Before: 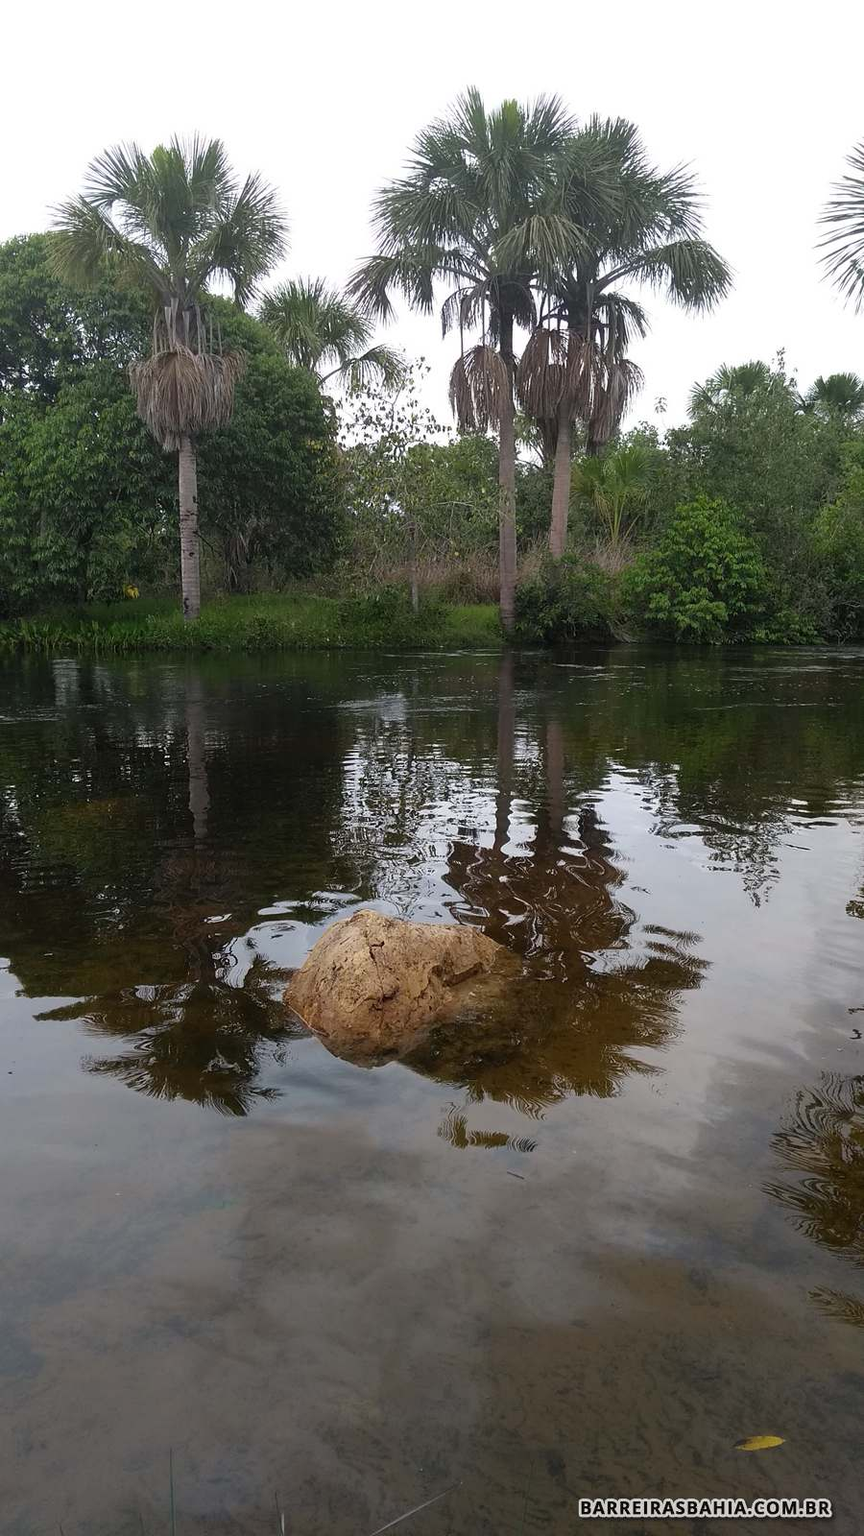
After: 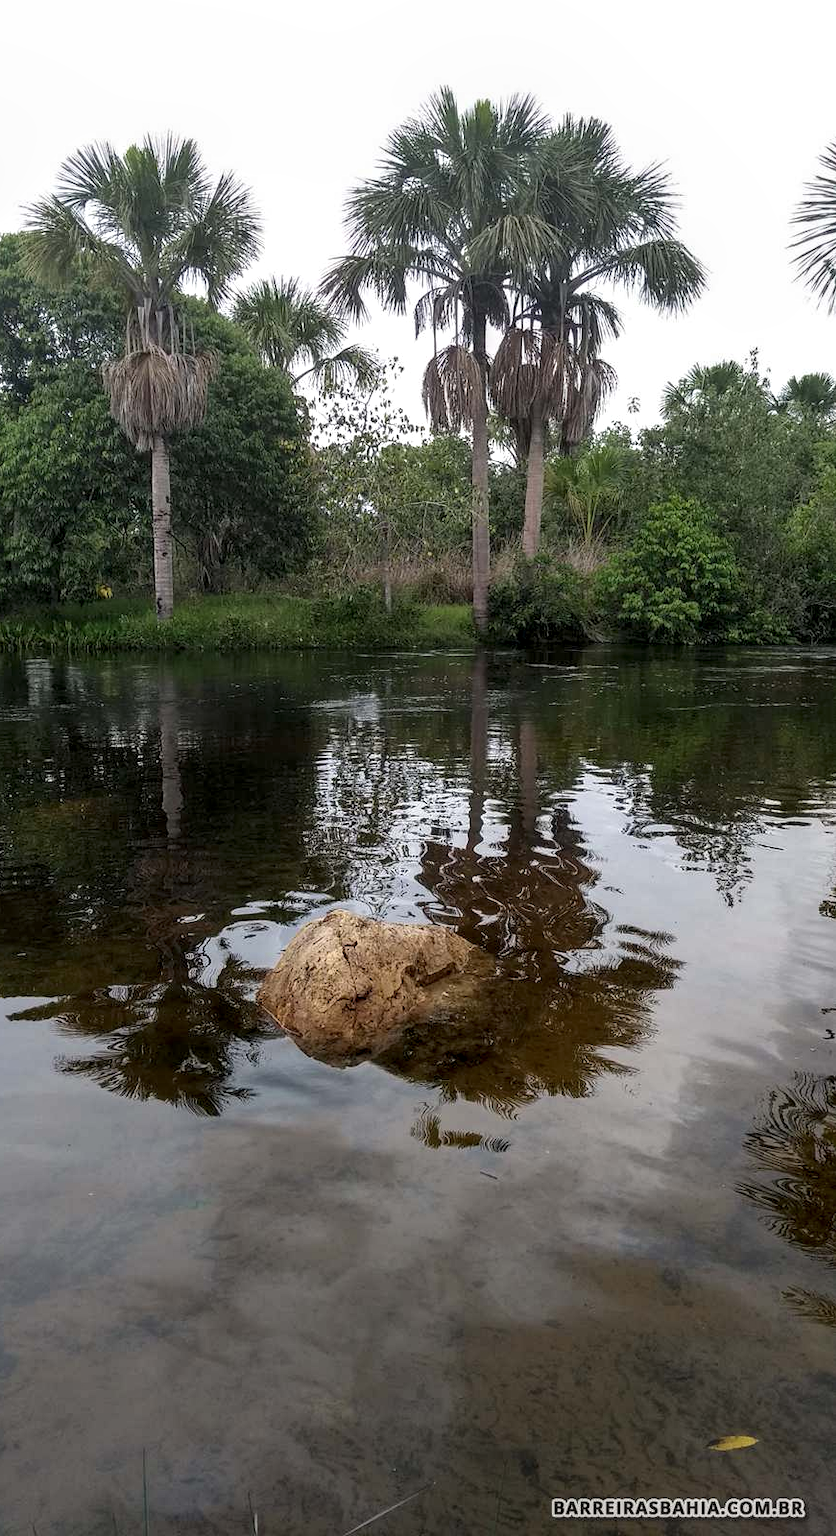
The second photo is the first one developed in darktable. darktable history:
crop and rotate: left 3.19%
local contrast: highlights 23%, detail 150%
